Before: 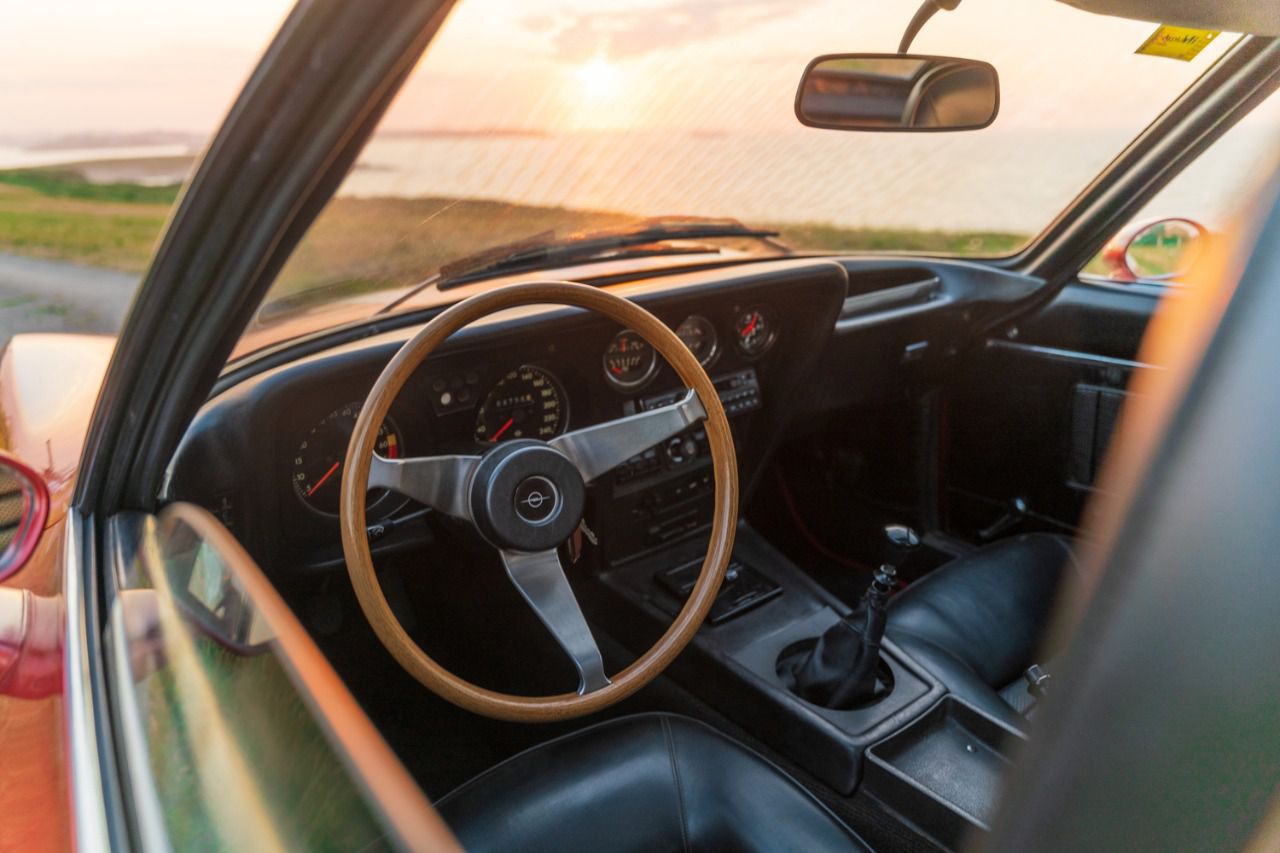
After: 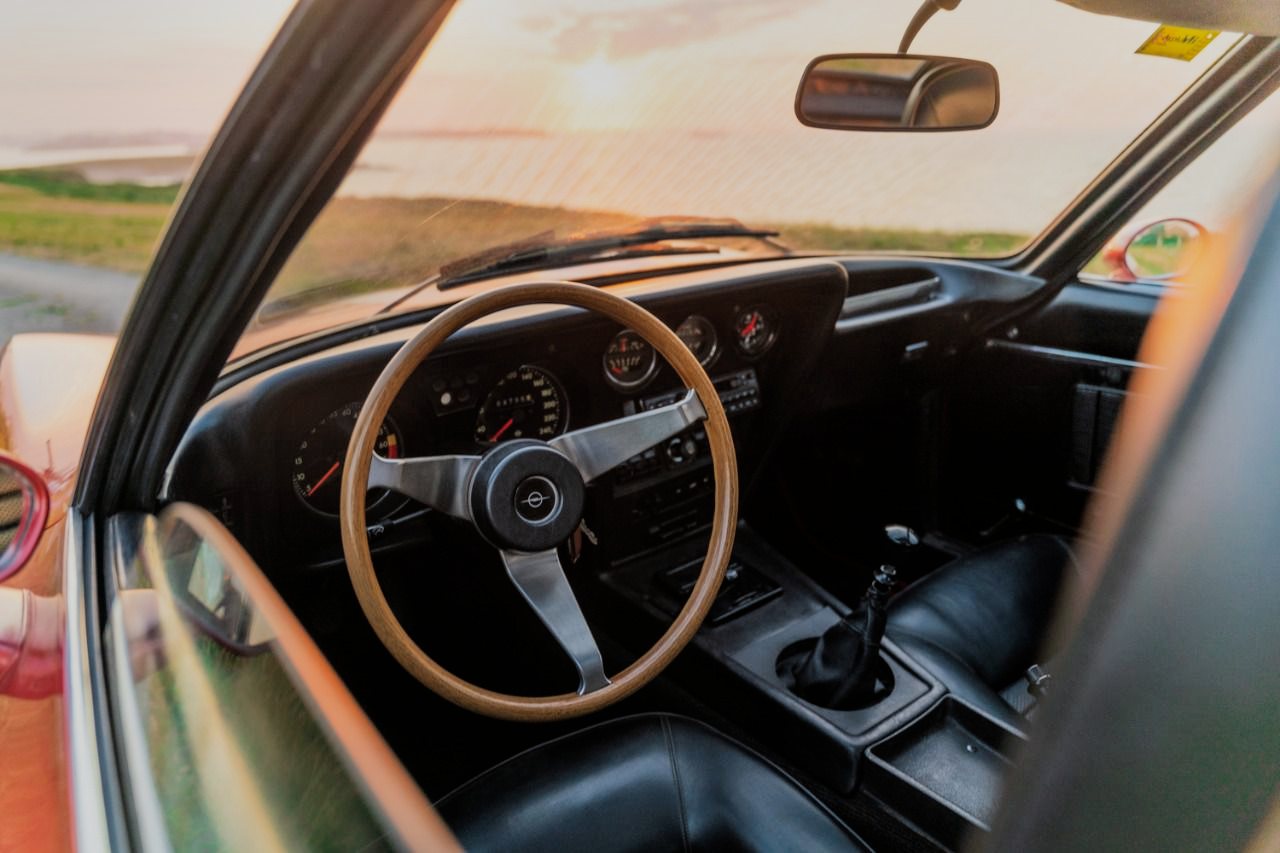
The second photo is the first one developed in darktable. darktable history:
shadows and highlights: shadows 12, white point adjustment 1.2, soften with gaussian
filmic rgb: black relative exposure -7.65 EV, white relative exposure 4.56 EV, hardness 3.61, contrast 1.106
